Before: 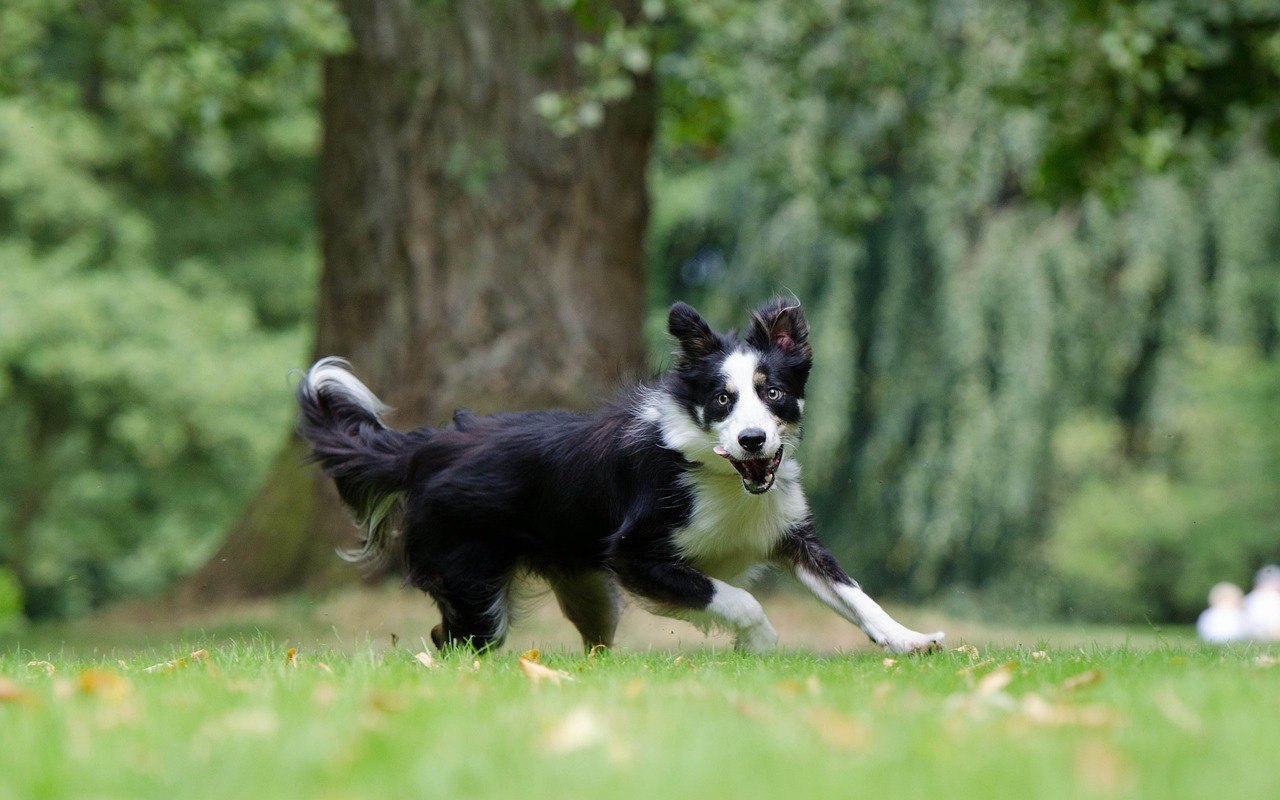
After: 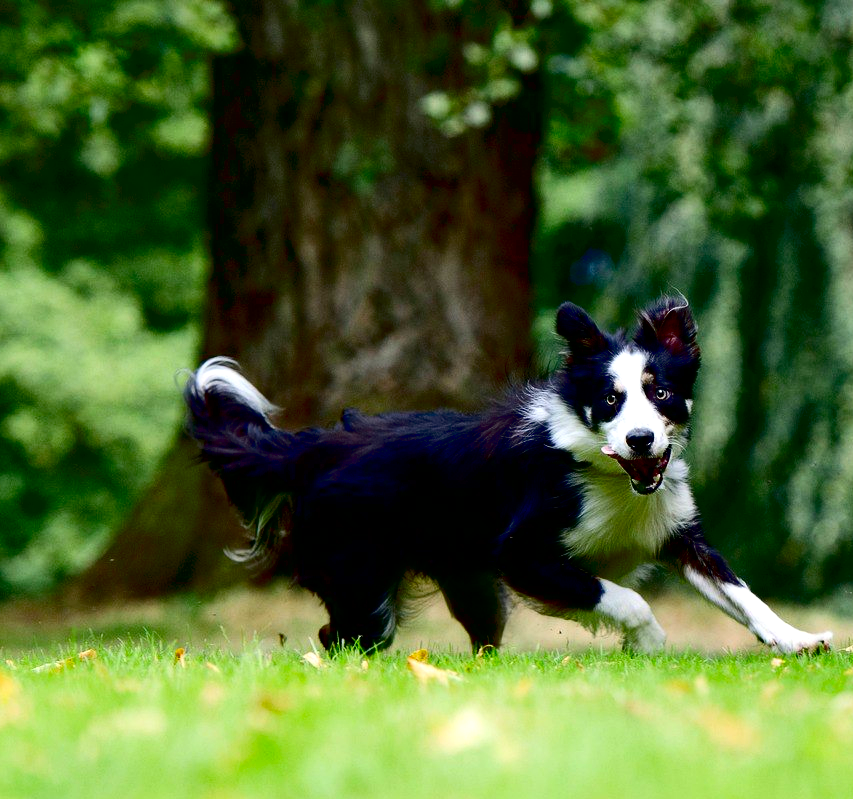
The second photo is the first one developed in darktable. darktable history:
color zones: curves: ch1 [(0, 0.523) (0.143, 0.545) (0.286, 0.52) (0.429, 0.506) (0.571, 0.503) (0.714, 0.503) (0.857, 0.508) (1, 0.523)]
exposure: black level correction 0.031, exposure 0.304 EV, compensate highlight preservation false
crop and rotate: left 8.786%, right 24.548%
contrast brightness saturation: contrast 0.22, brightness -0.19, saturation 0.24
